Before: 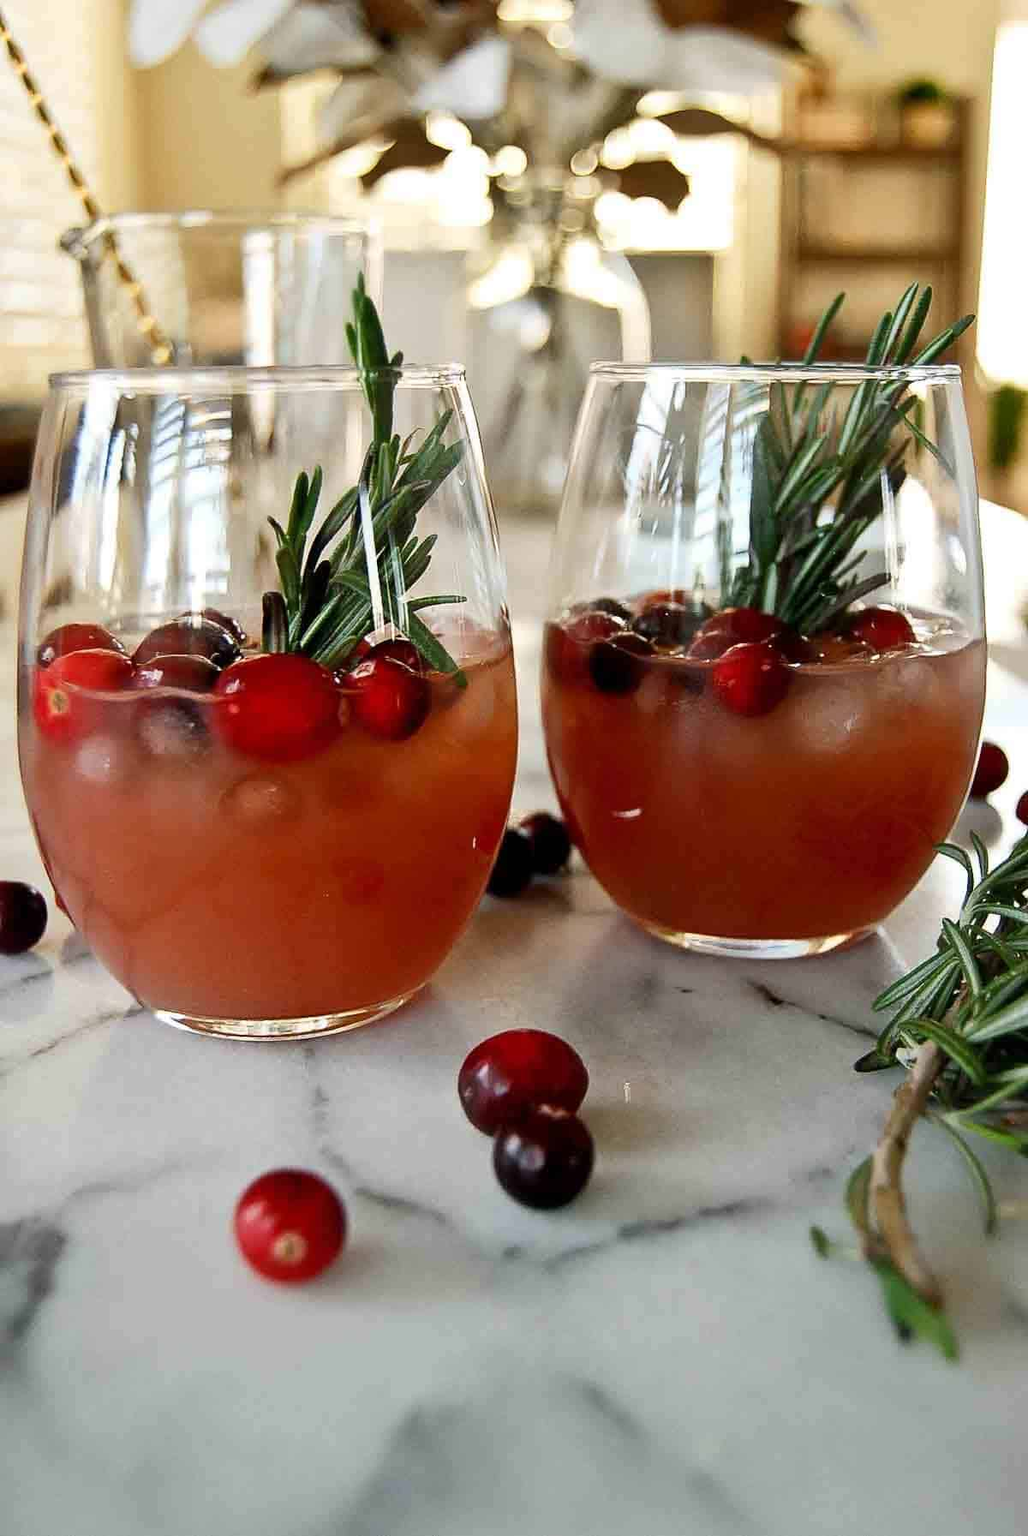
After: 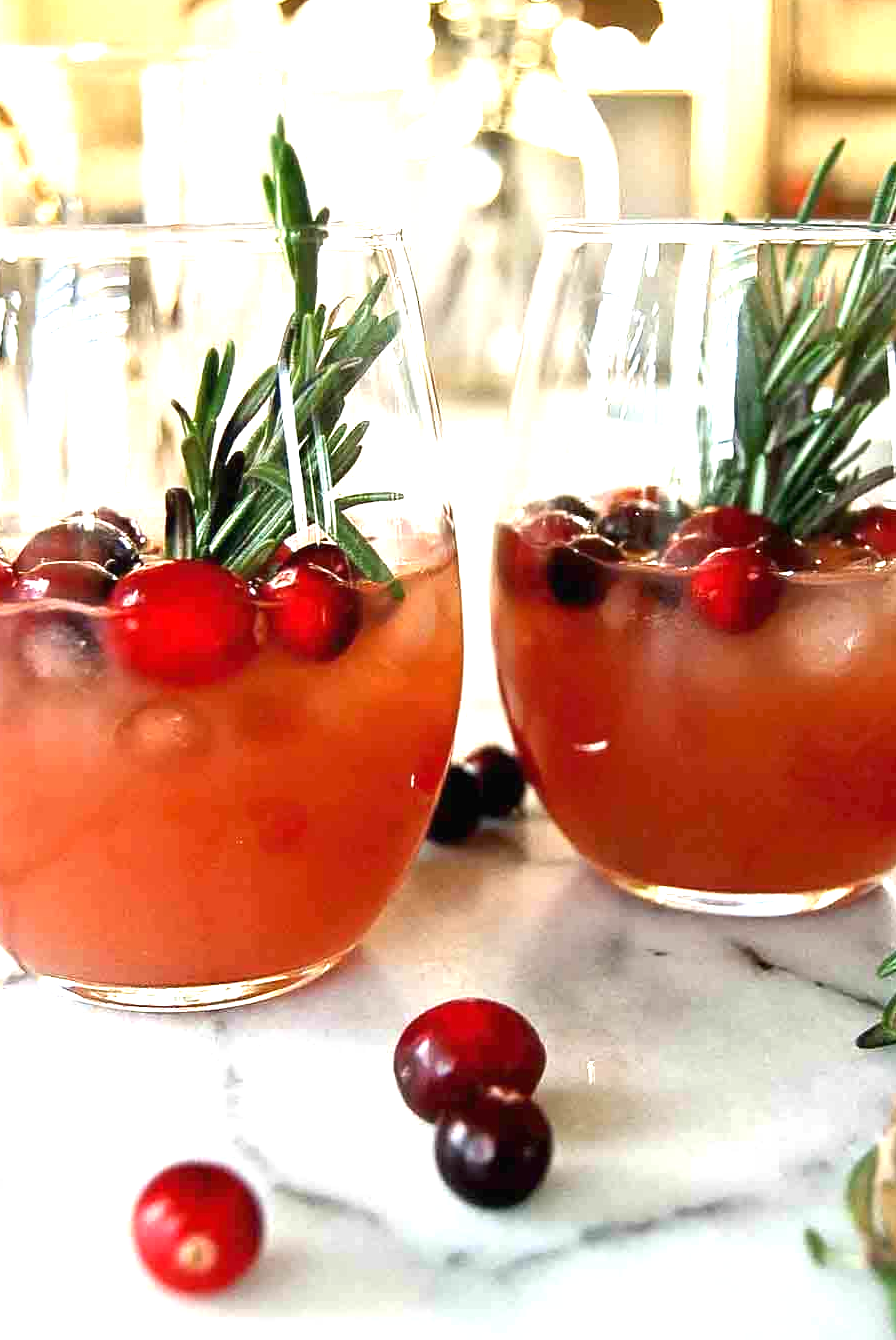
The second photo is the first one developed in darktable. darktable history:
exposure: black level correction 0, exposure 1.379 EV, compensate exposure bias true, compensate highlight preservation false
crop and rotate: left 11.831%, top 11.346%, right 13.429%, bottom 13.899%
